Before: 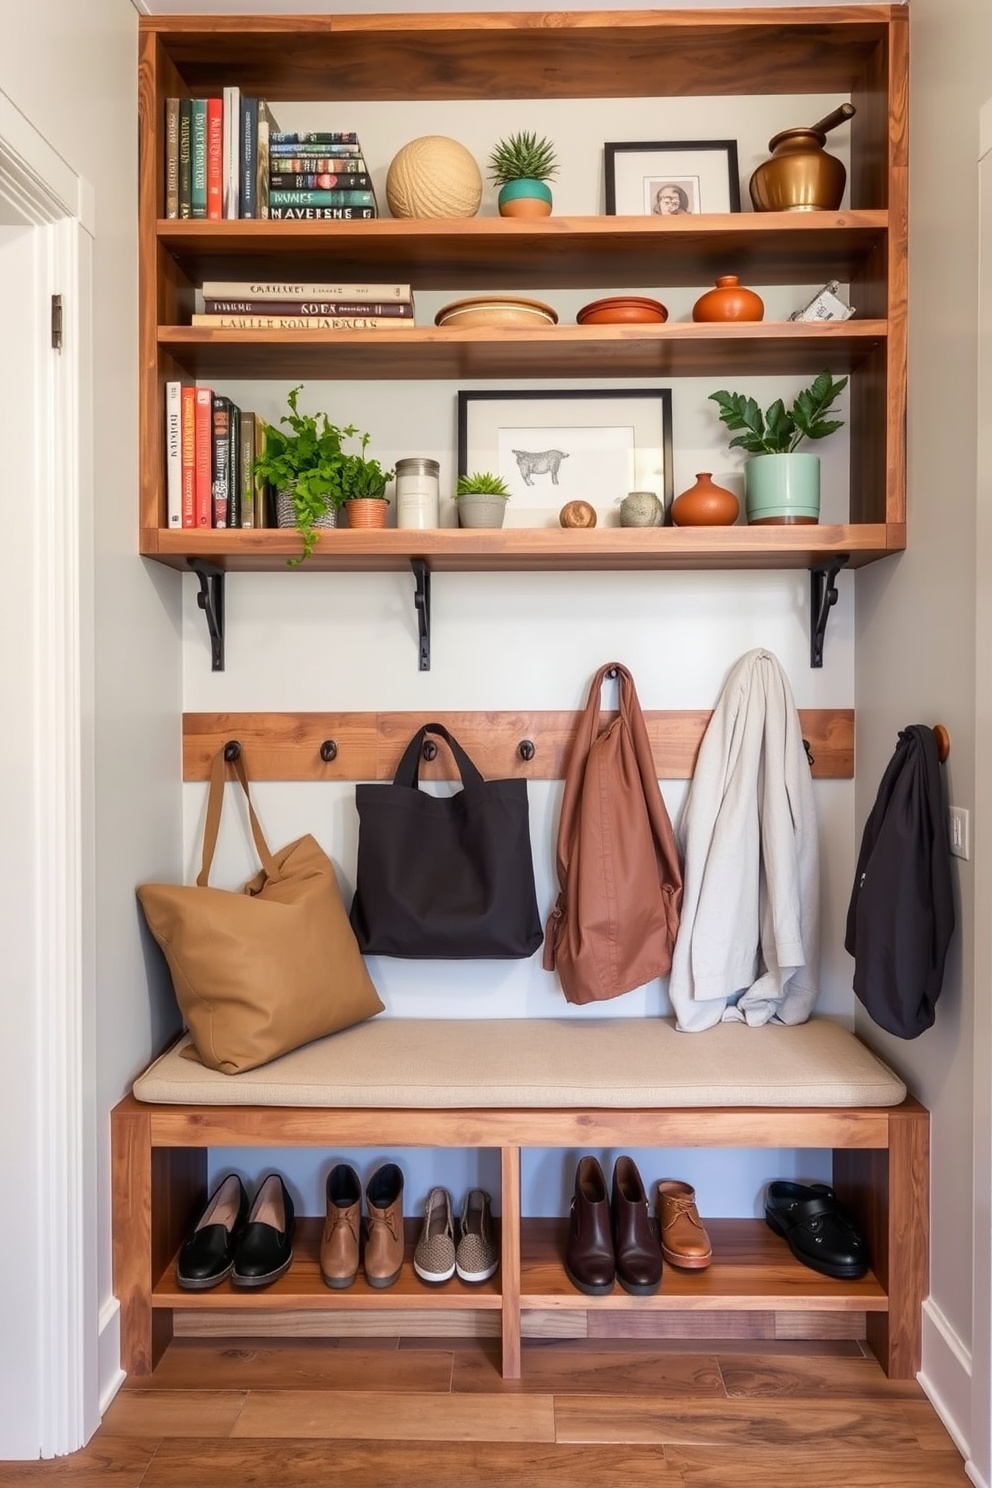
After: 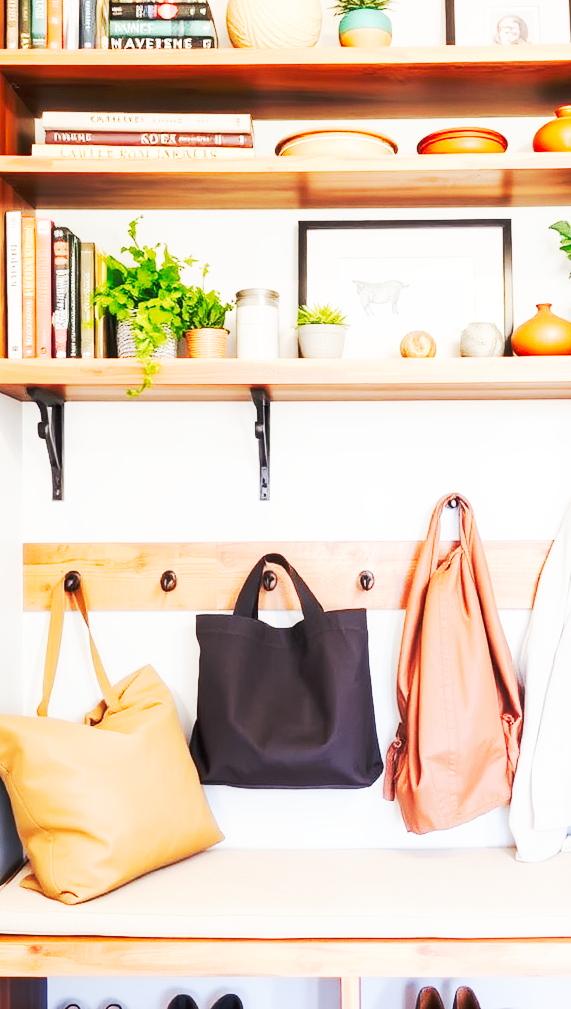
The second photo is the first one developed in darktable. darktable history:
crop: left 16.205%, top 11.428%, right 26.175%, bottom 20.711%
tone curve: curves: ch0 [(0, 0) (0.003, 0.015) (0.011, 0.025) (0.025, 0.056) (0.044, 0.104) (0.069, 0.139) (0.1, 0.181) (0.136, 0.226) (0.177, 0.28) (0.224, 0.346) (0.277, 0.42) (0.335, 0.505) (0.399, 0.594) (0.468, 0.699) (0.543, 0.776) (0.623, 0.848) (0.709, 0.893) (0.801, 0.93) (0.898, 0.97) (1, 1)], preserve colors none
base curve: curves: ch0 [(0, 0) (0.032, 0.037) (0.105, 0.228) (0.435, 0.76) (0.856, 0.983) (1, 1)], preserve colors none
